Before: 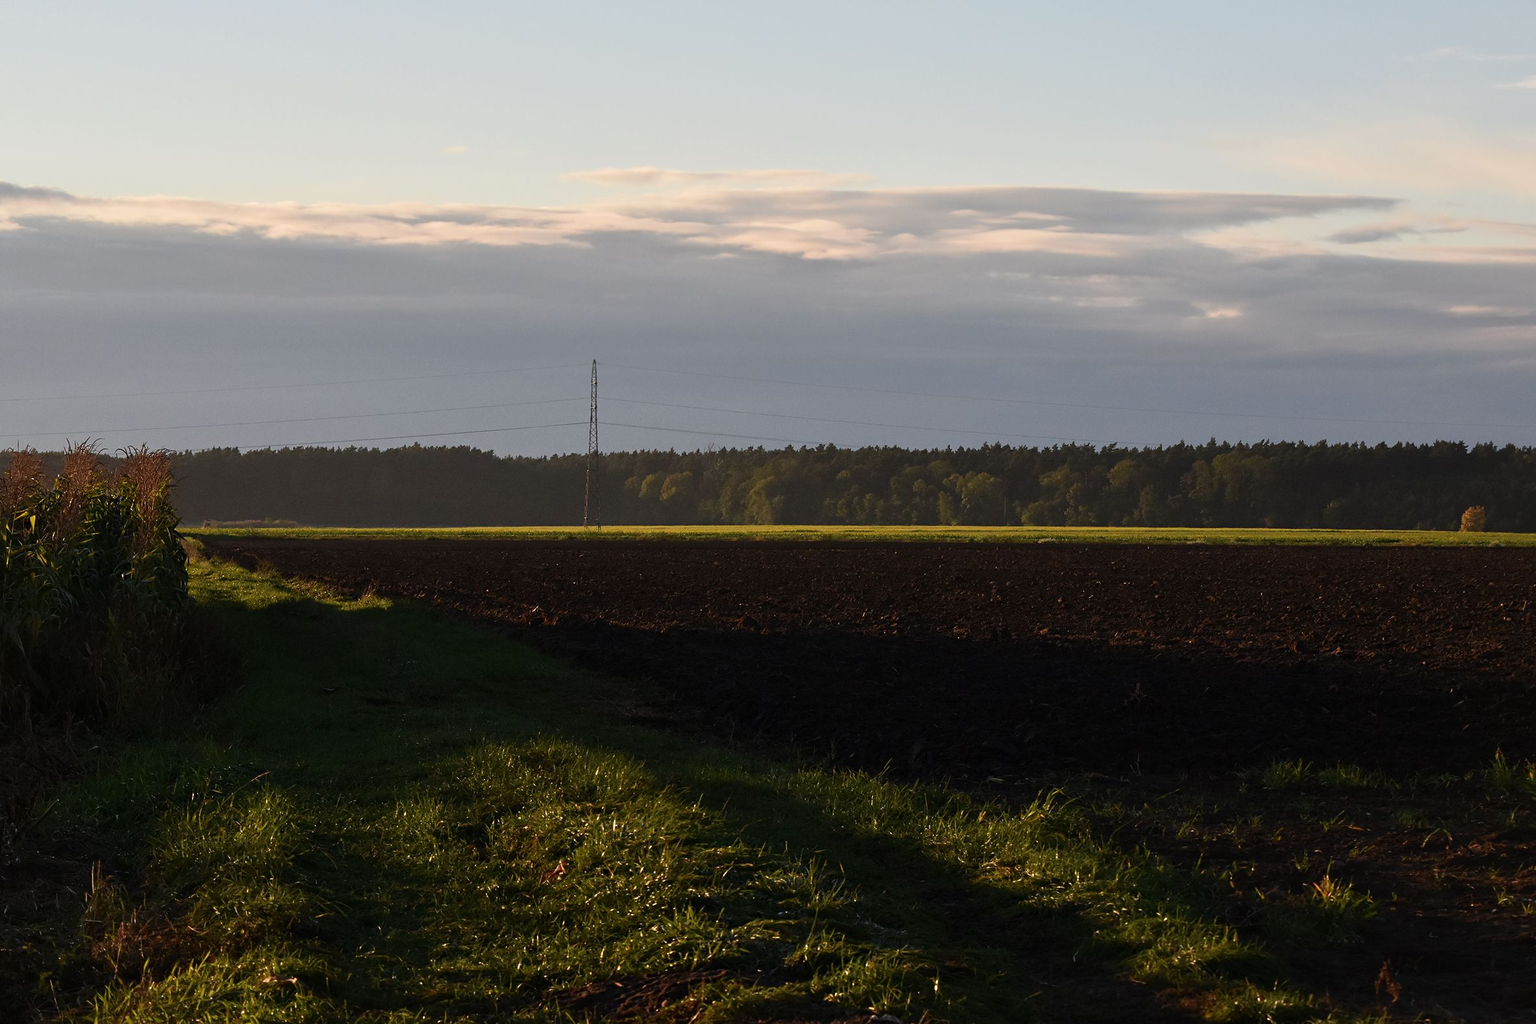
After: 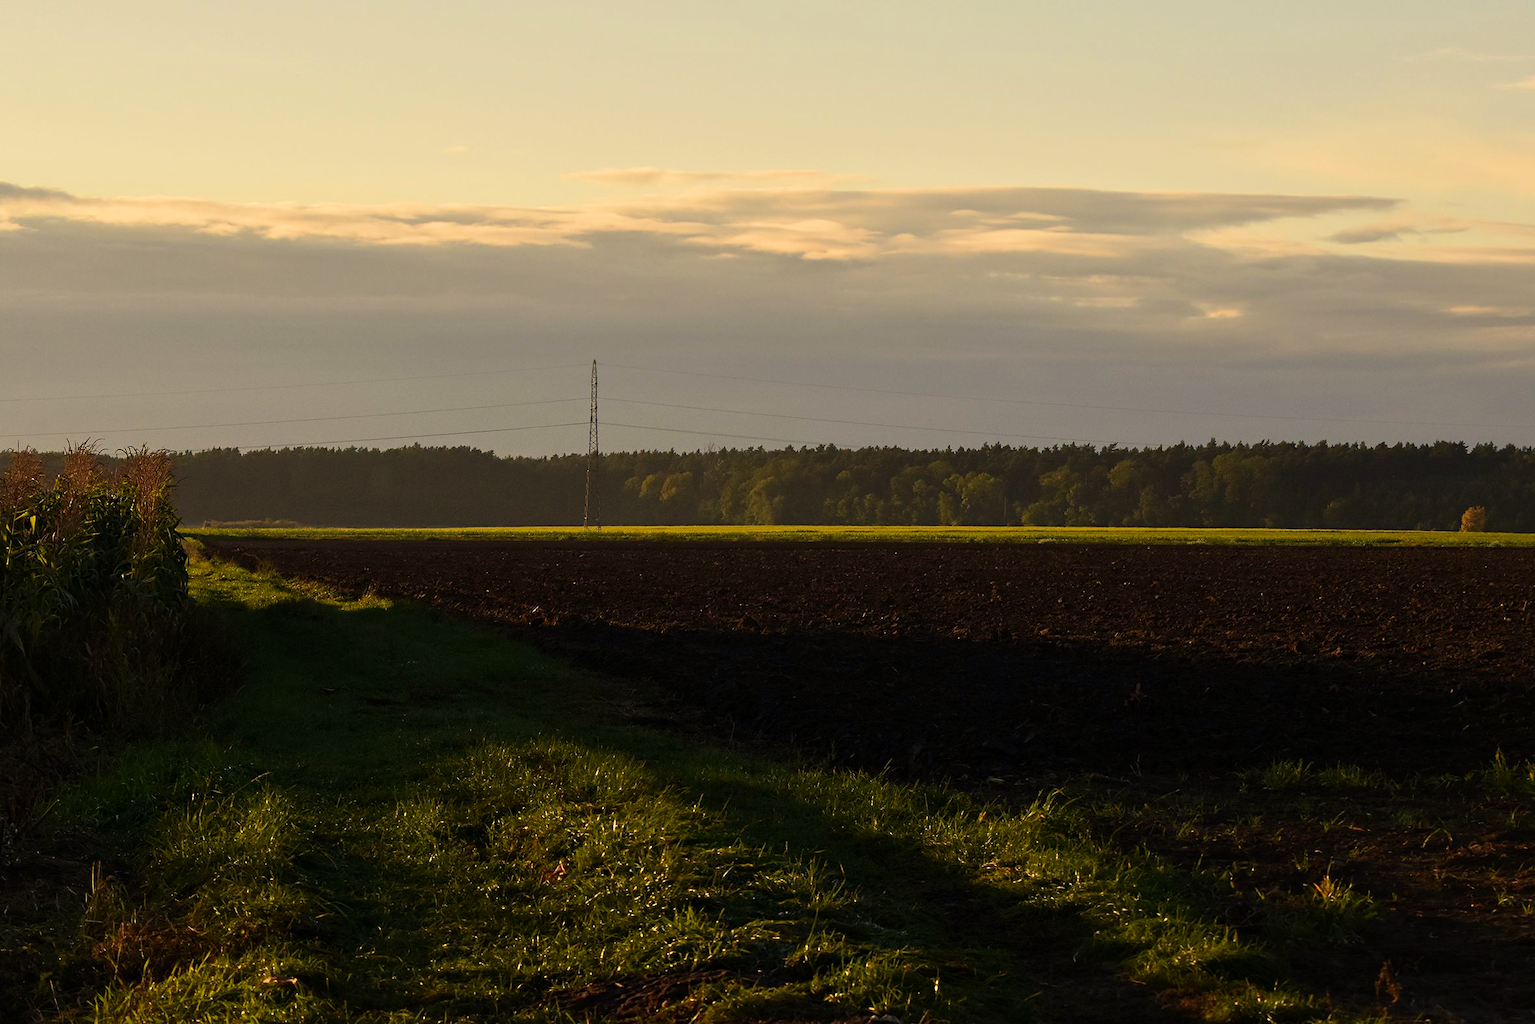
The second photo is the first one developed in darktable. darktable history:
velvia: on, module defaults
color correction: highlights a* 2.72, highlights b* 22.8
exposure: black level correction 0.001, compensate highlight preservation false
